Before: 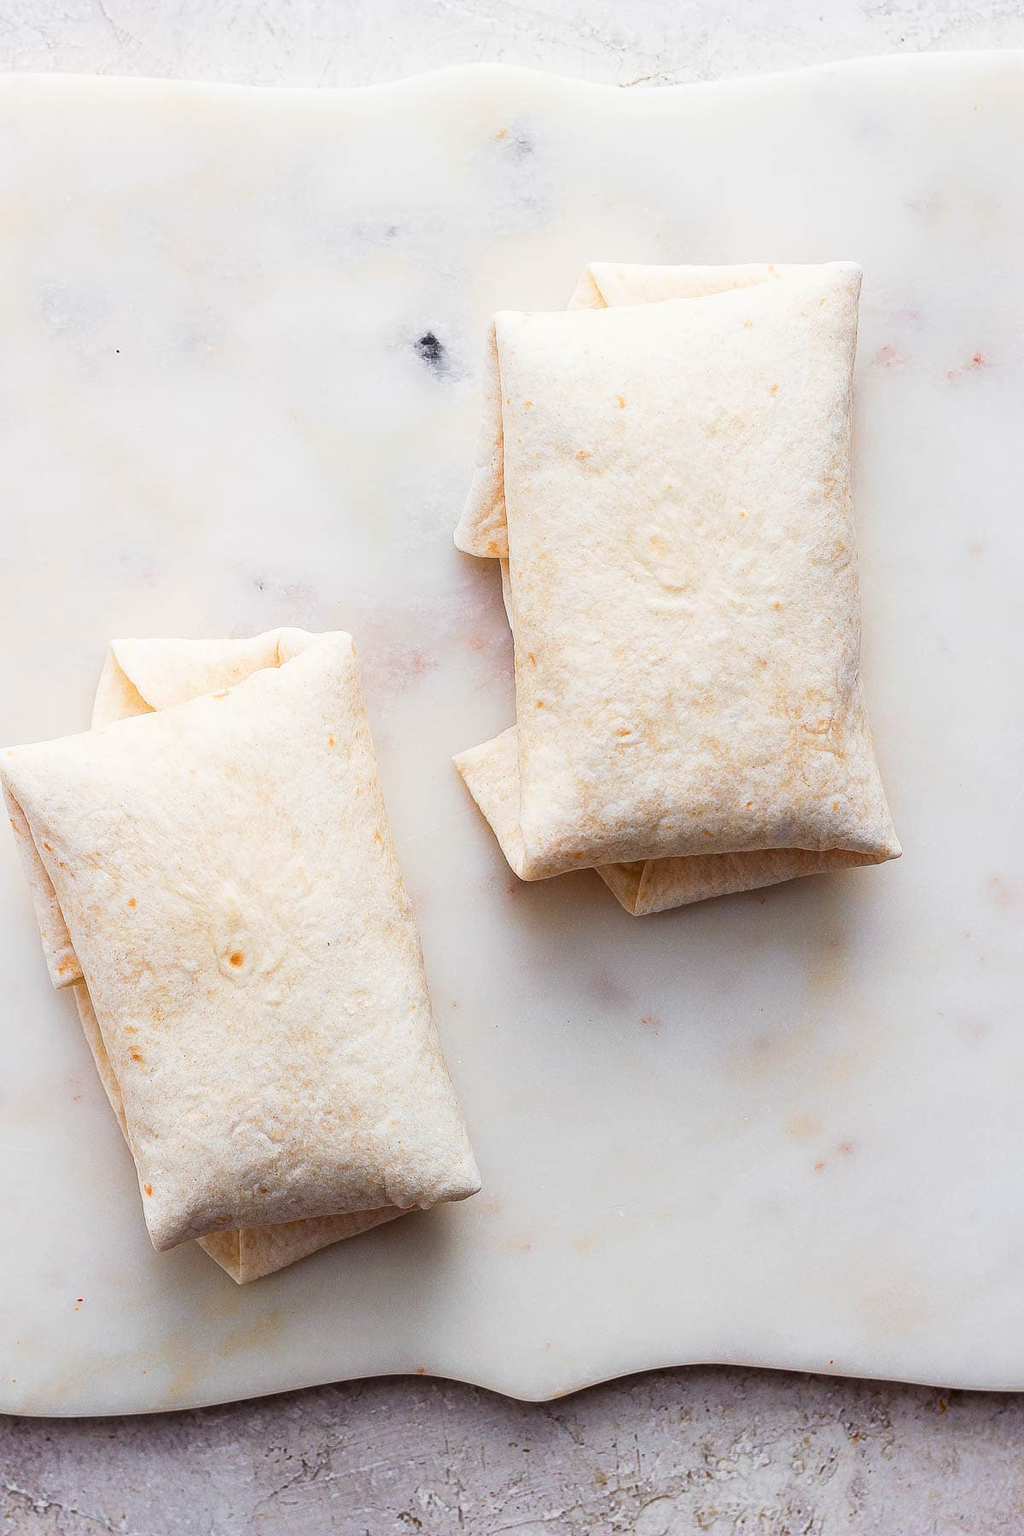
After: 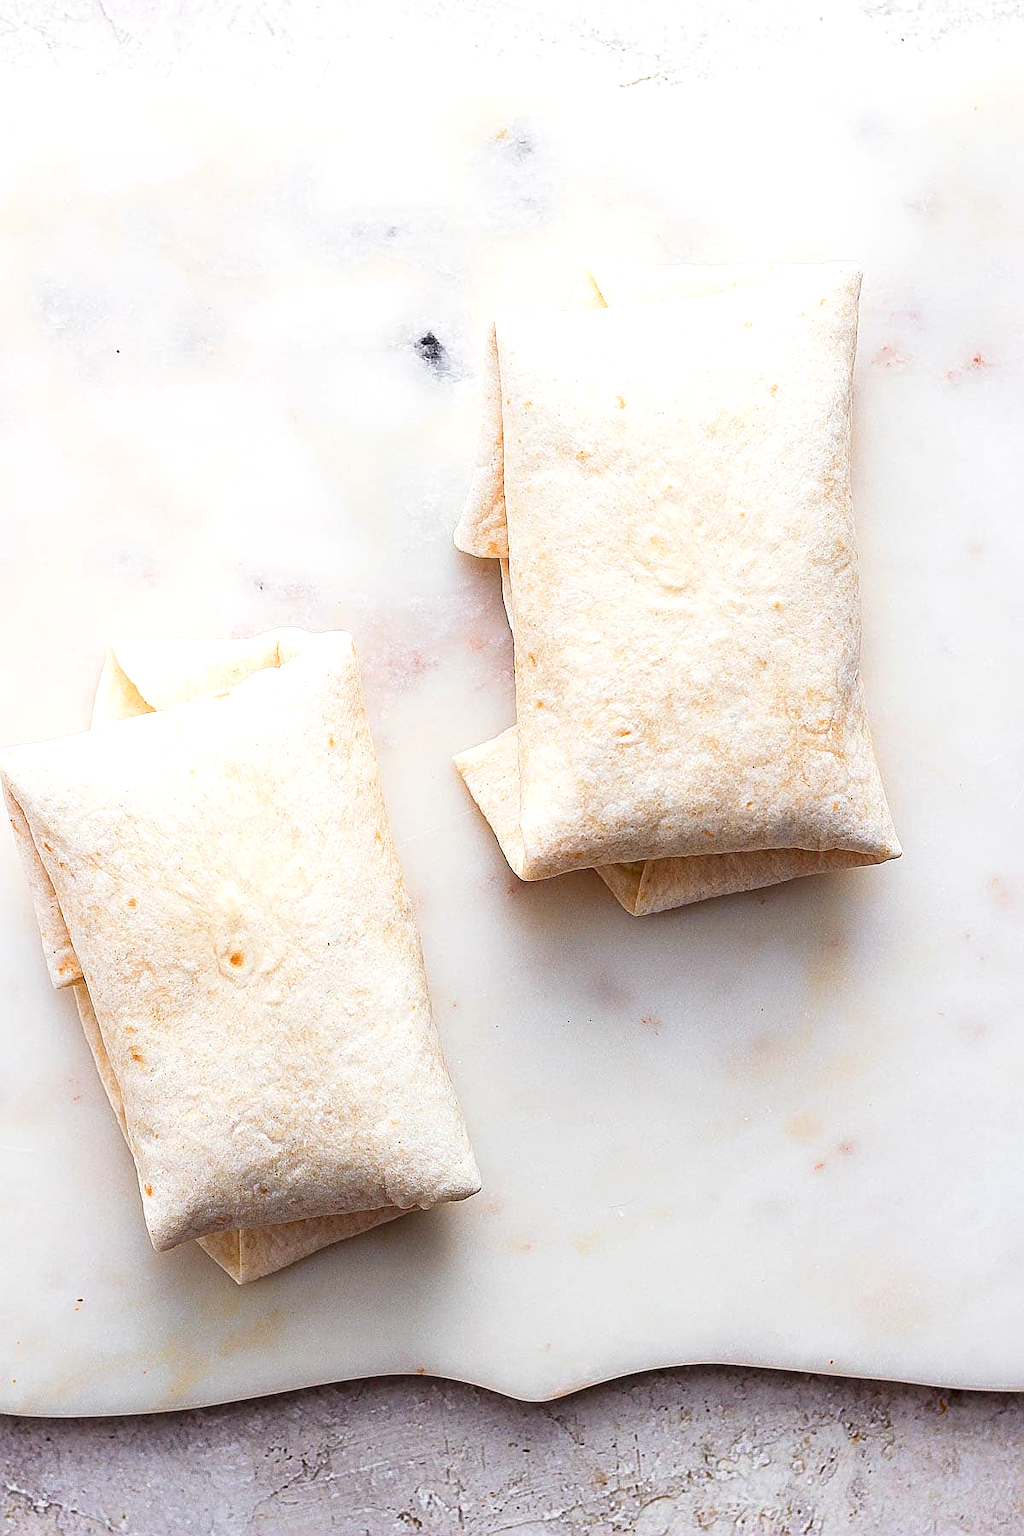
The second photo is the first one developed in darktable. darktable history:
exposure: exposure 0.297 EV, compensate highlight preservation false
sharpen: on, module defaults
